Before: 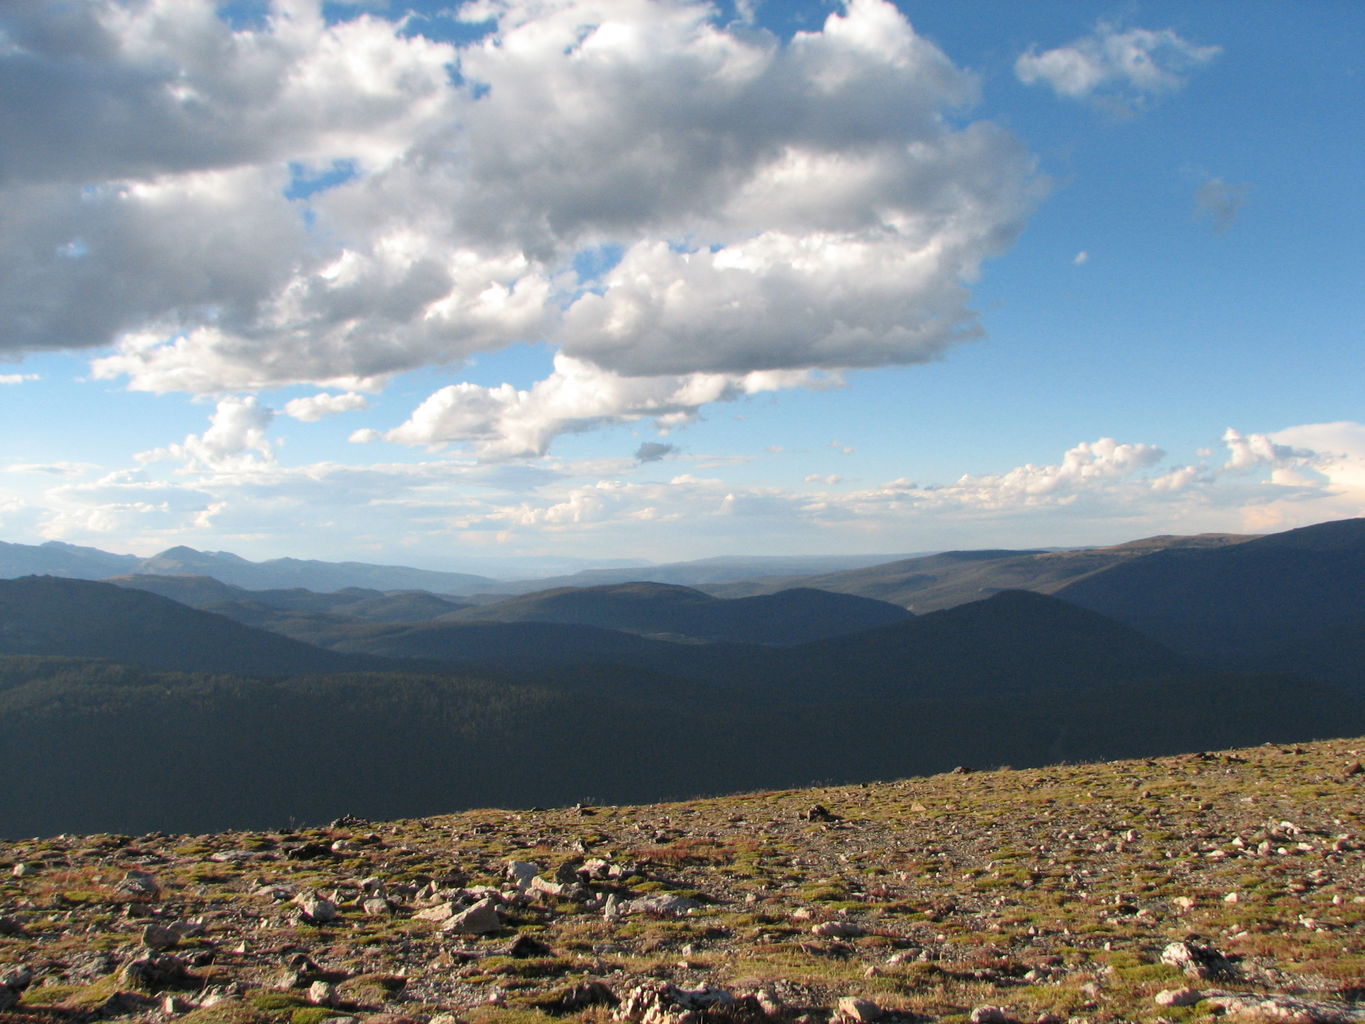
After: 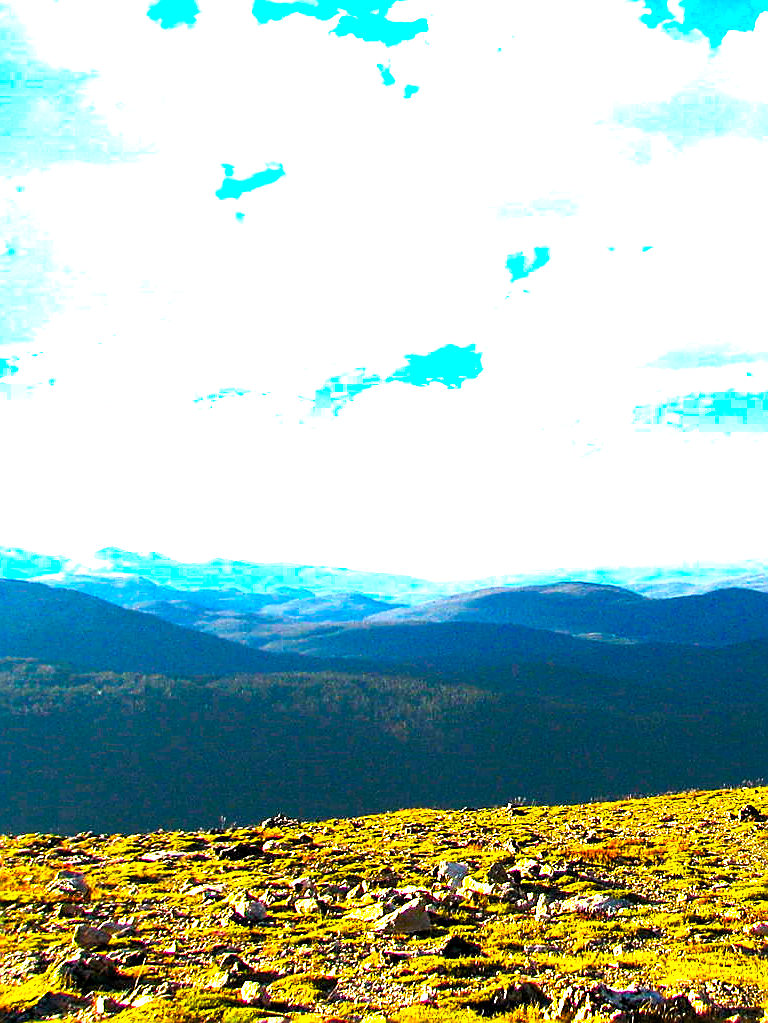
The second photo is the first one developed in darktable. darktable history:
sharpen: radius 1.4, amount 1.25, threshold 0.7
color balance rgb: linear chroma grading › global chroma 20%, perceptual saturation grading › global saturation 65%, perceptual saturation grading › highlights 60%, perceptual saturation grading › mid-tones 50%, perceptual saturation grading › shadows 50%, perceptual brilliance grading › global brilliance 30%, perceptual brilliance grading › highlights 50%, perceptual brilliance grading › mid-tones 50%, perceptual brilliance grading › shadows -22%, global vibrance 20%
crop: left 5.114%, right 38.589%
exposure: black level correction 0.005, exposure 0.417 EV, compensate highlight preservation false
